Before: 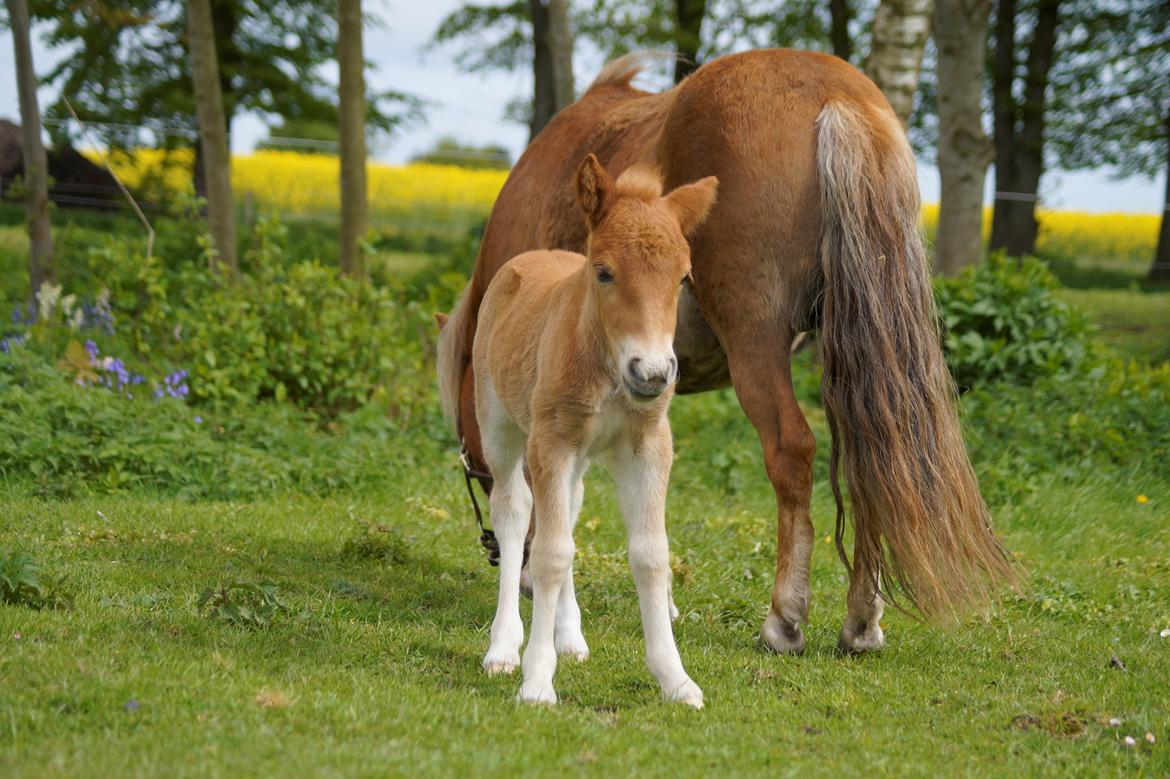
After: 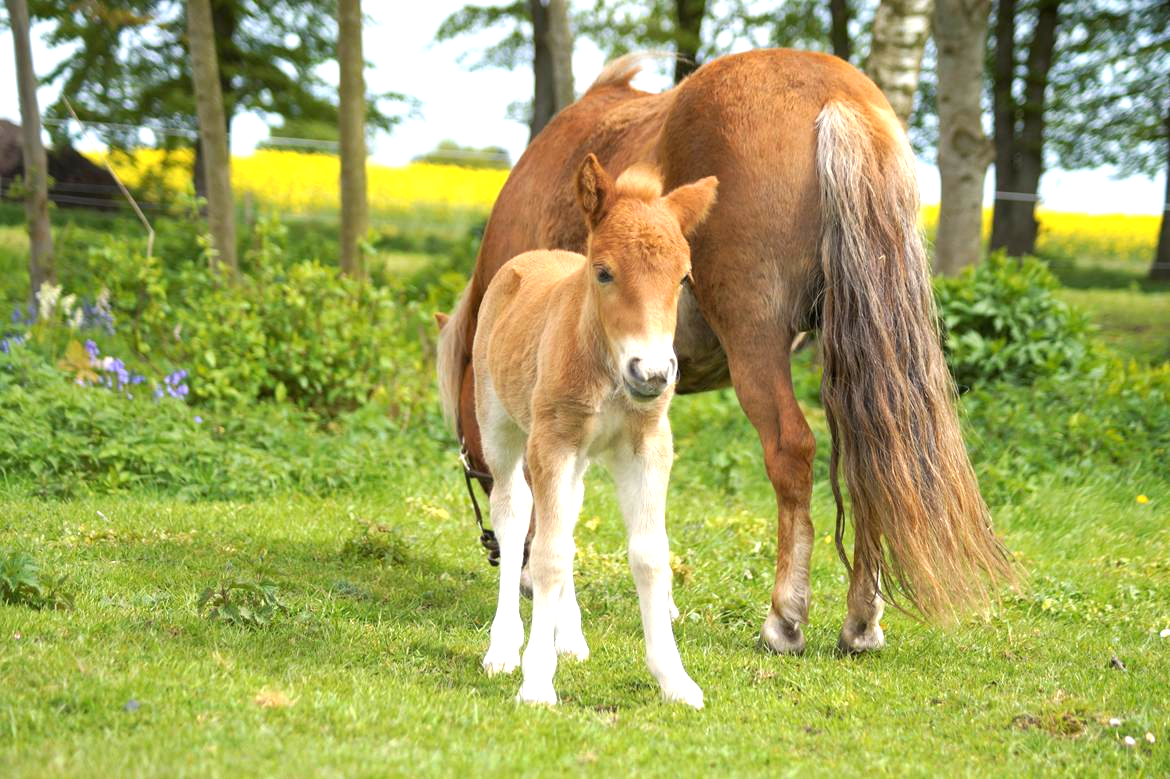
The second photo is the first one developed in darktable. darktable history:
tone equalizer: mask exposure compensation -0.512 EV
exposure: black level correction 0, exposure 1.104 EV, compensate exposure bias true, compensate highlight preservation false
